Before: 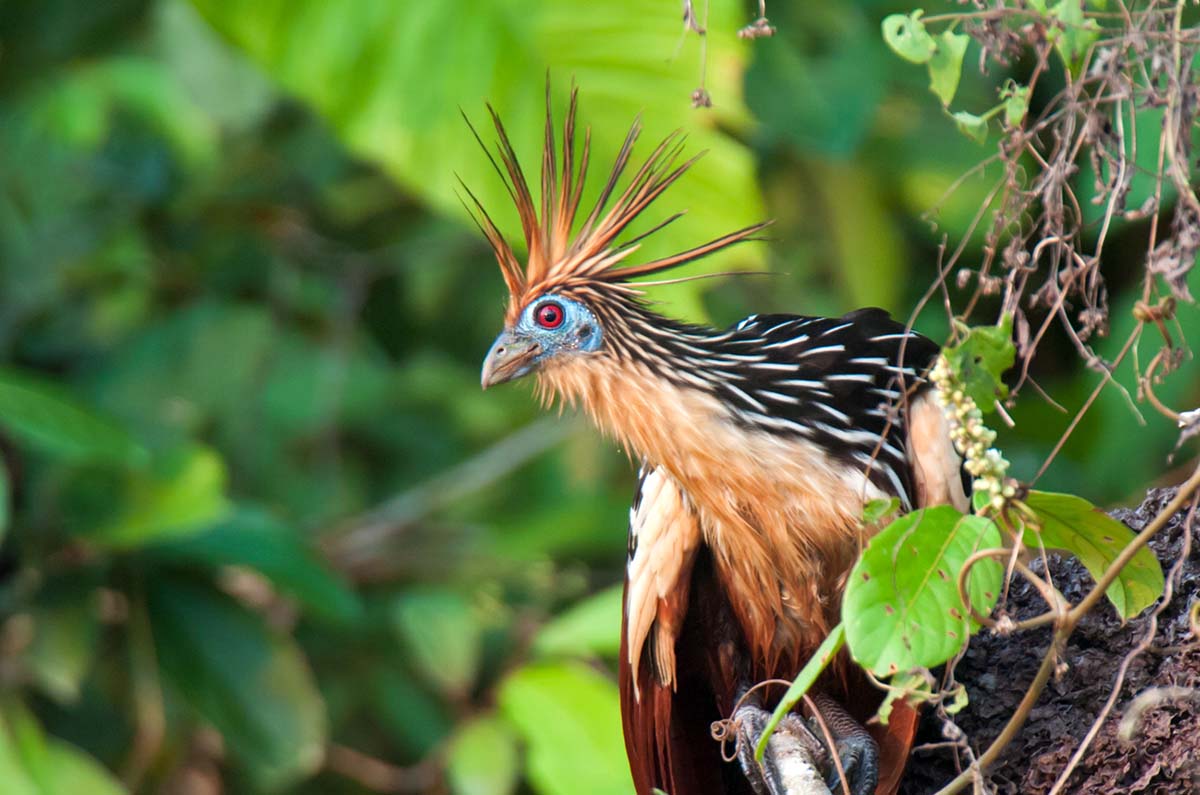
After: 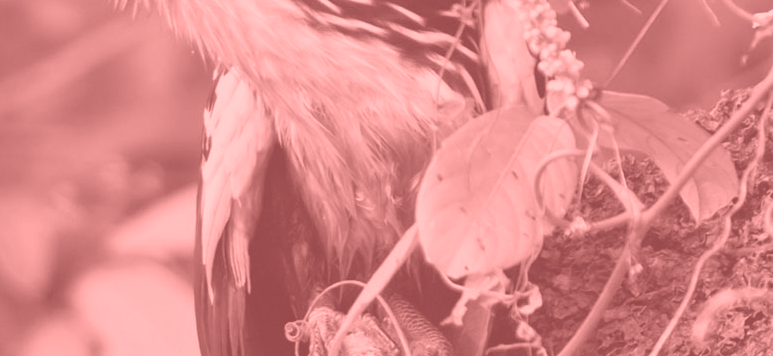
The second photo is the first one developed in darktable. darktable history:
shadows and highlights: shadows 32, highlights -32, soften with gaussian
crop and rotate: left 35.509%, top 50.238%, bottom 4.934%
colorize: saturation 51%, source mix 50.67%, lightness 50.67%
